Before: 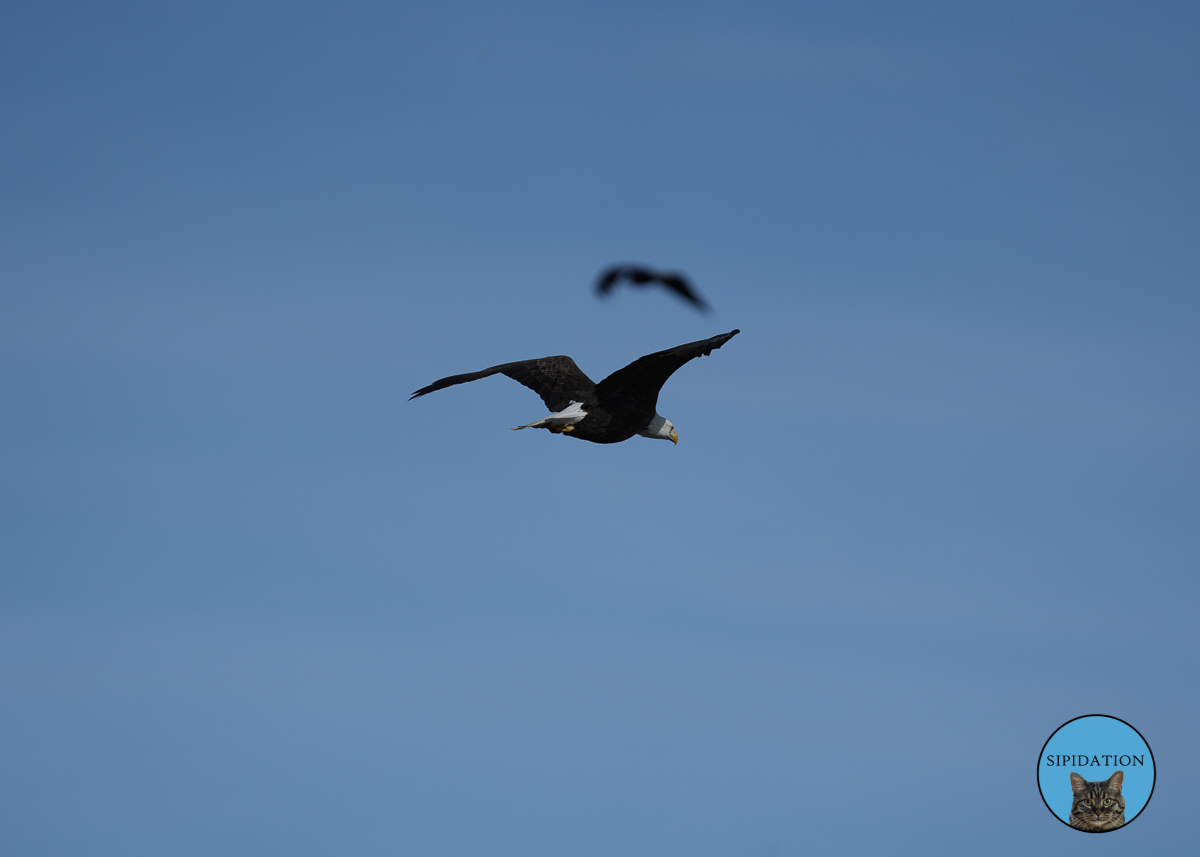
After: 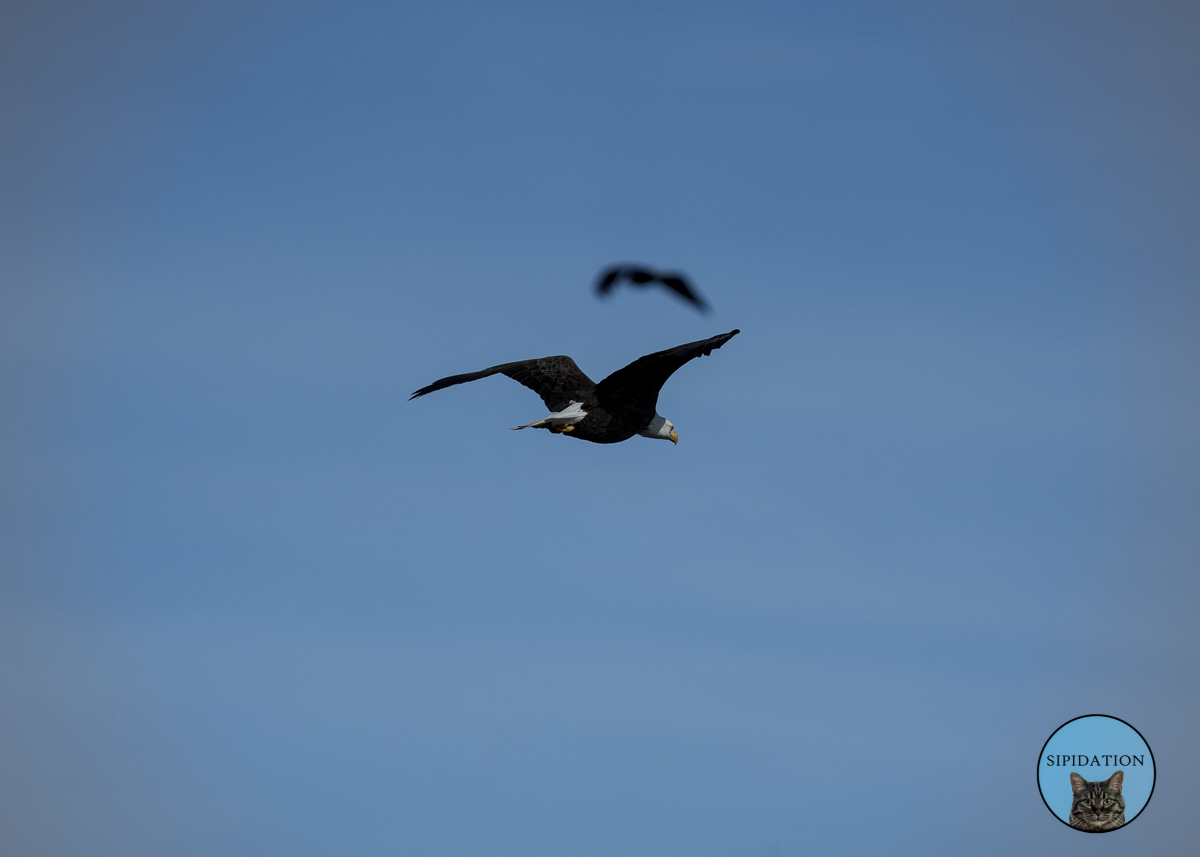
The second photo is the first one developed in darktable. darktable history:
local contrast: on, module defaults
vignetting: brightness -0.167
